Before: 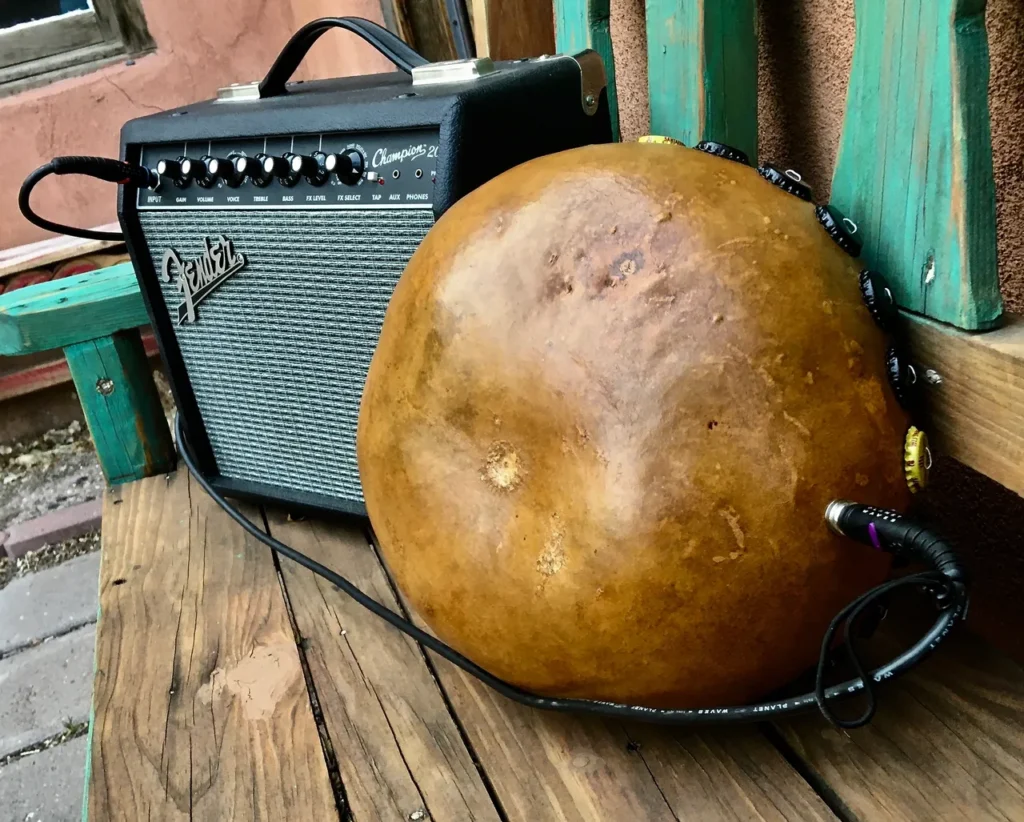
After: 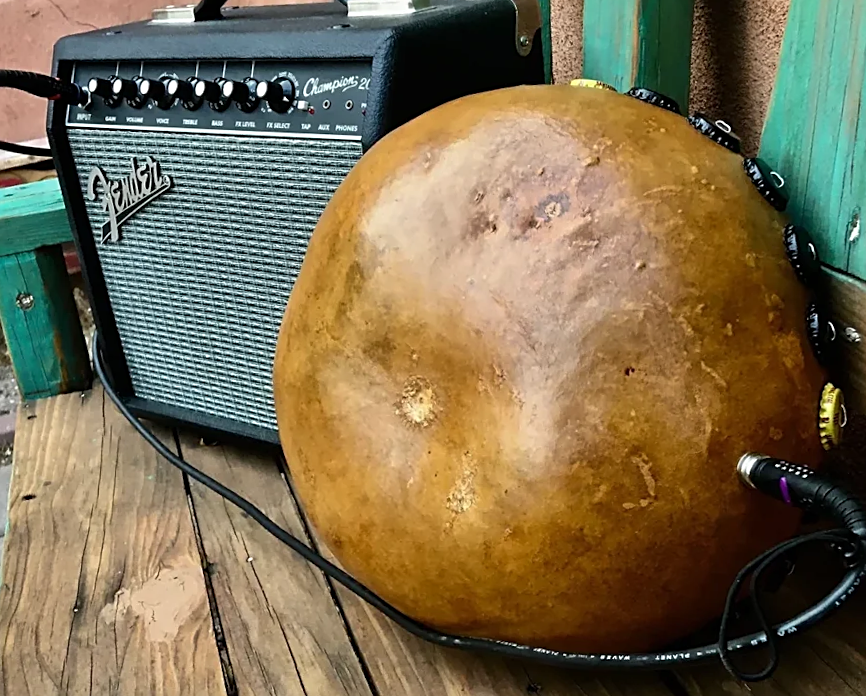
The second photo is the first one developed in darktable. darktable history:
crop and rotate: angle -2.99°, left 5.387%, top 5.166%, right 4.649%, bottom 4.737%
sharpen: amount 0.5
